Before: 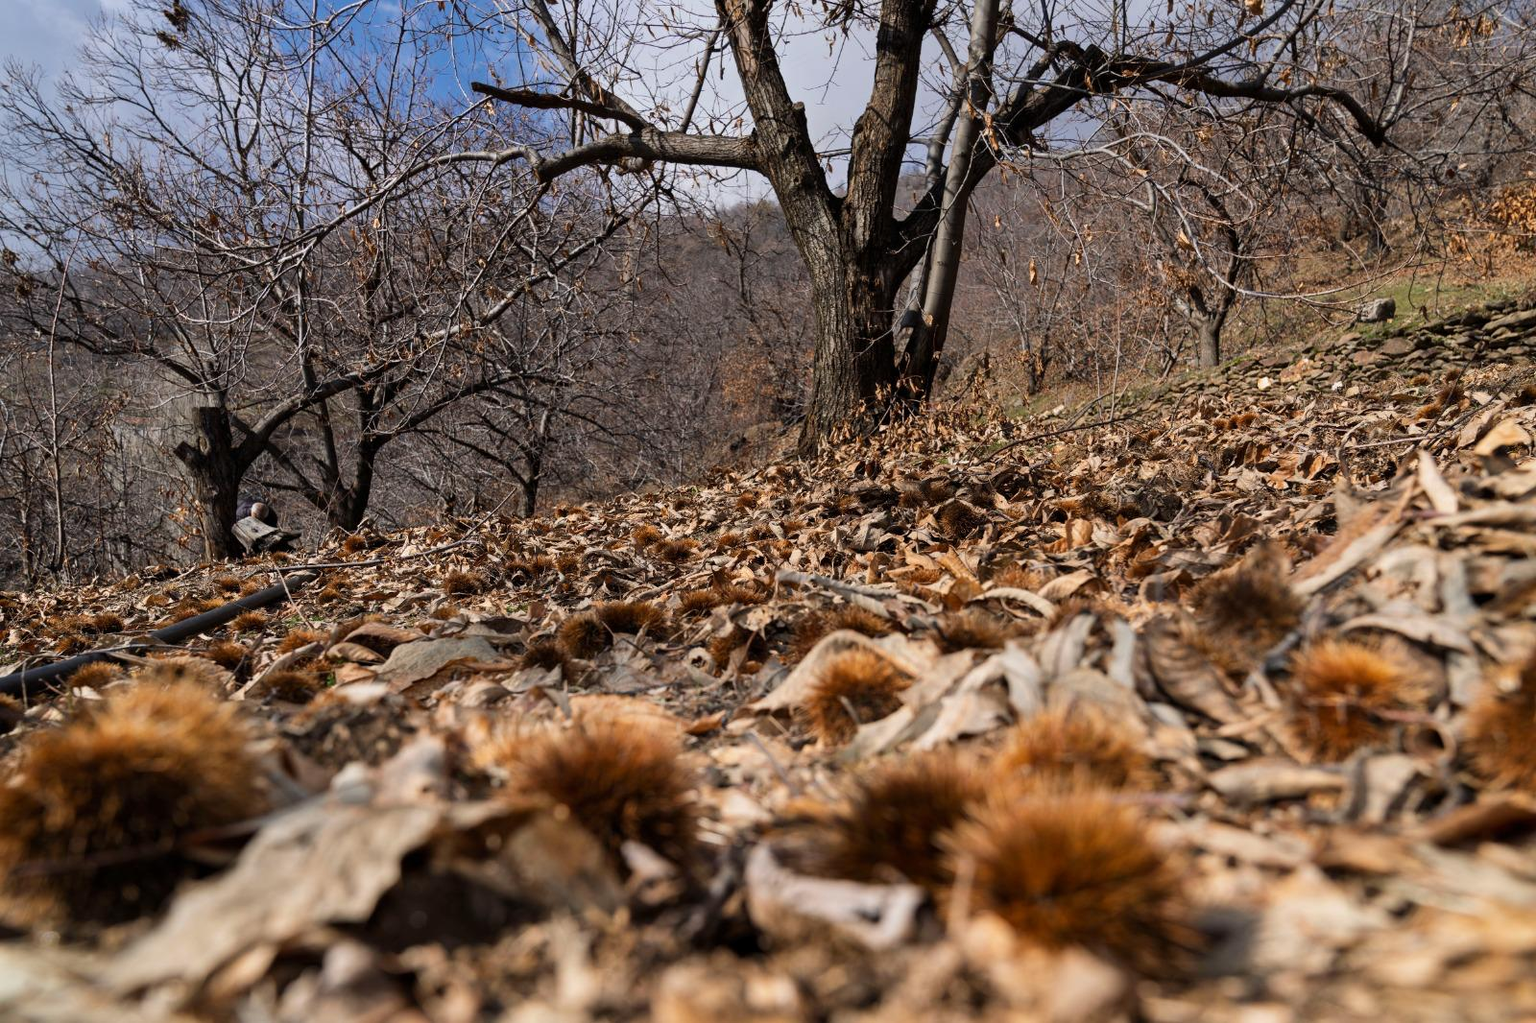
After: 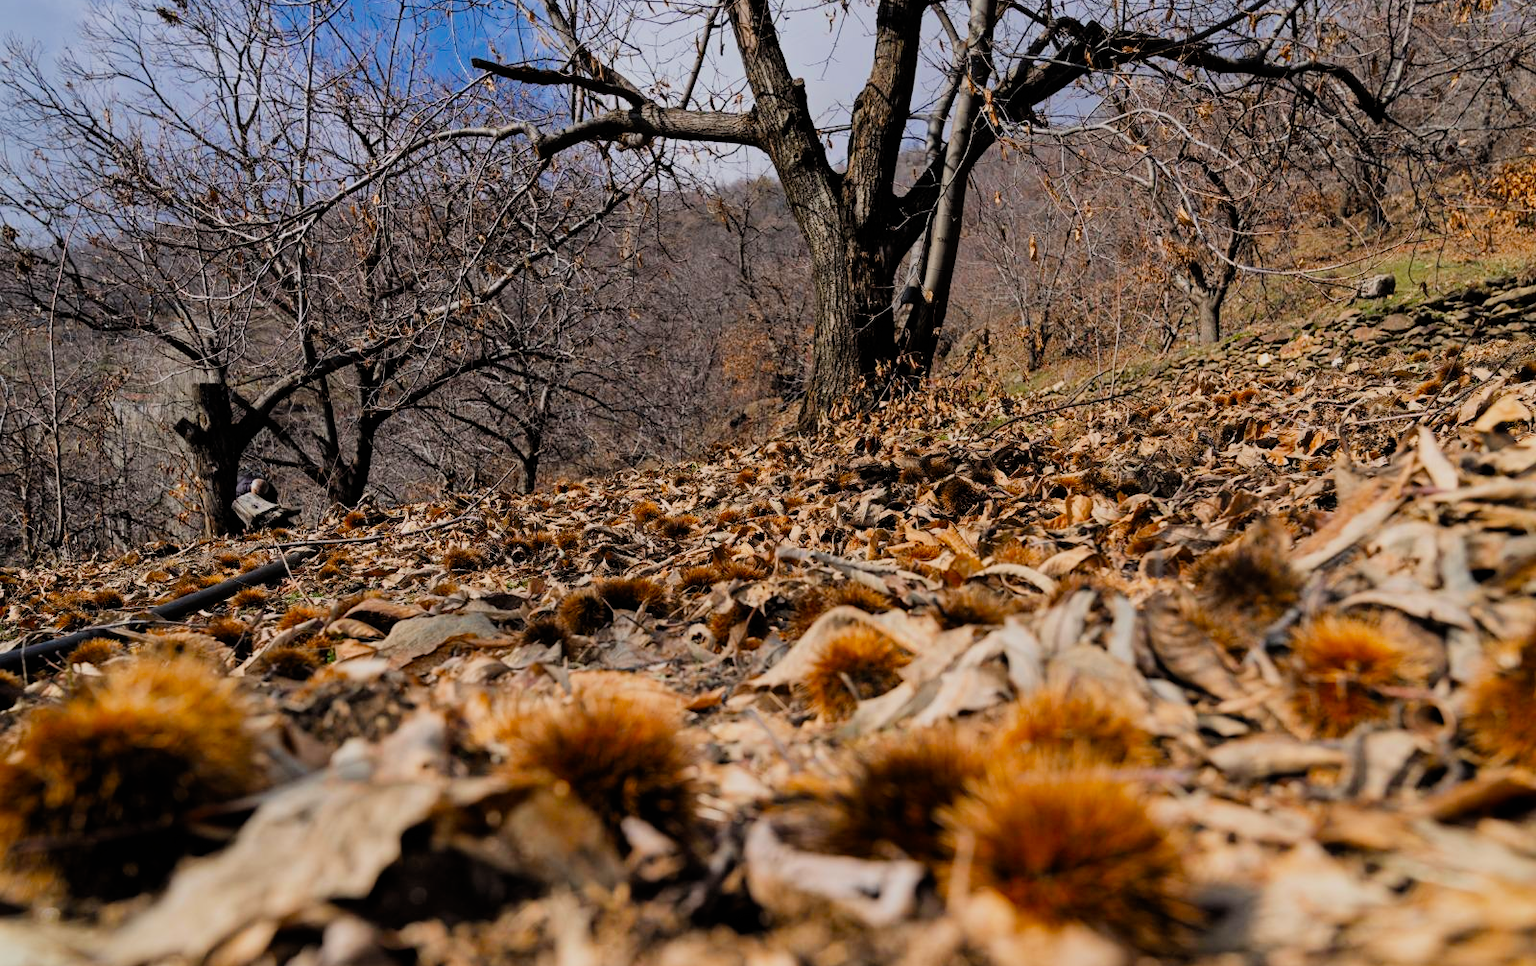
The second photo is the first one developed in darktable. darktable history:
filmic rgb: black relative exposure -7.75 EV, white relative exposure 4.4 EV, threshold 3 EV, hardness 3.76, latitude 38.11%, contrast 0.966, highlights saturation mix 10%, shadows ↔ highlights balance 4.59%, color science v4 (2020), enable highlight reconstruction true
exposure: black level correction 0, exposure 0.2 EV, compensate exposure bias true, compensate highlight preservation false
crop and rotate: top 2.479%, bottom 3.018%
